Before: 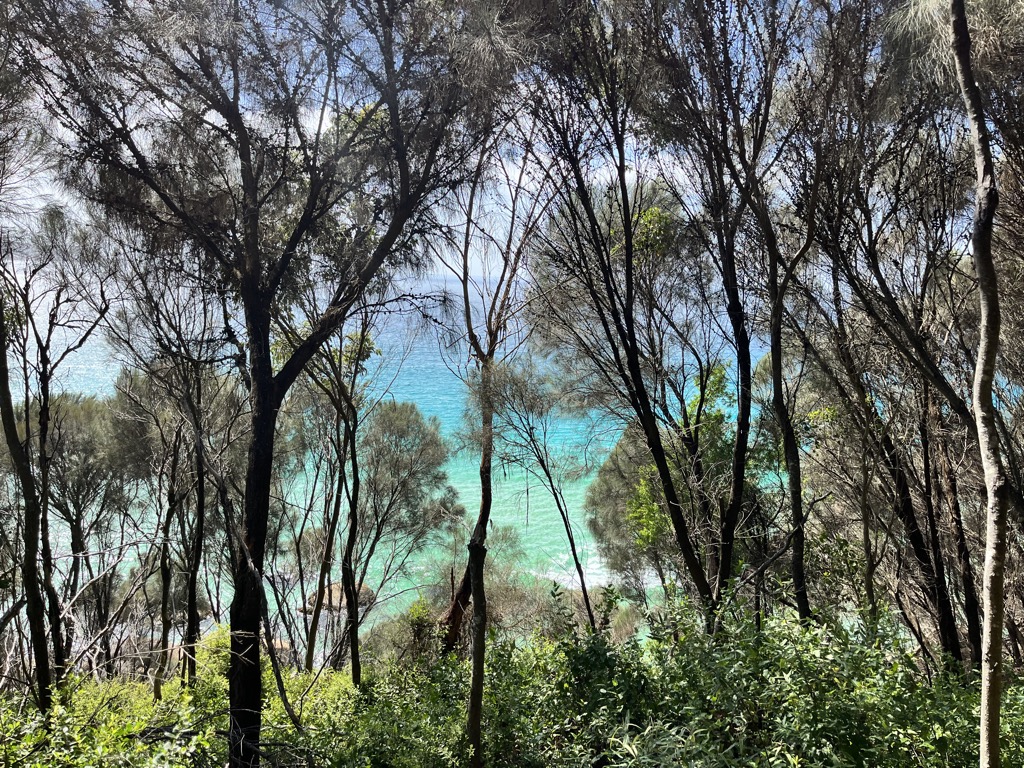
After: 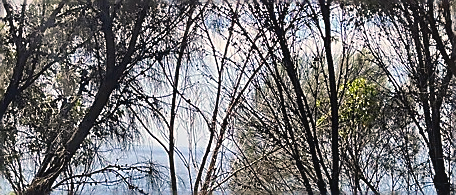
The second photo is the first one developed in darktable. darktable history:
contrast brightness saturation: contrast -0.111
sharpen: radius 1.413, amount 1.259, threshold 0.703
color balance rgb: highlights gain › chroma 3.775%, highlights gain › hue 57.7°, perceptual saturation grading › global saturation -2.481%, perceptual saturation grading › highlights -7.323%, perceptual saturation grading › mid-tones 8.632%, perceptual saturation grading › shadows 3.577%, global vibrance 20%
crop: left 28.771%, top 16.8%, right 26.681%, bottom 57.801%
local contrast: mode bilateral grid, contrast 25, coarseness 59, detail 152%, midtone range 0.2
